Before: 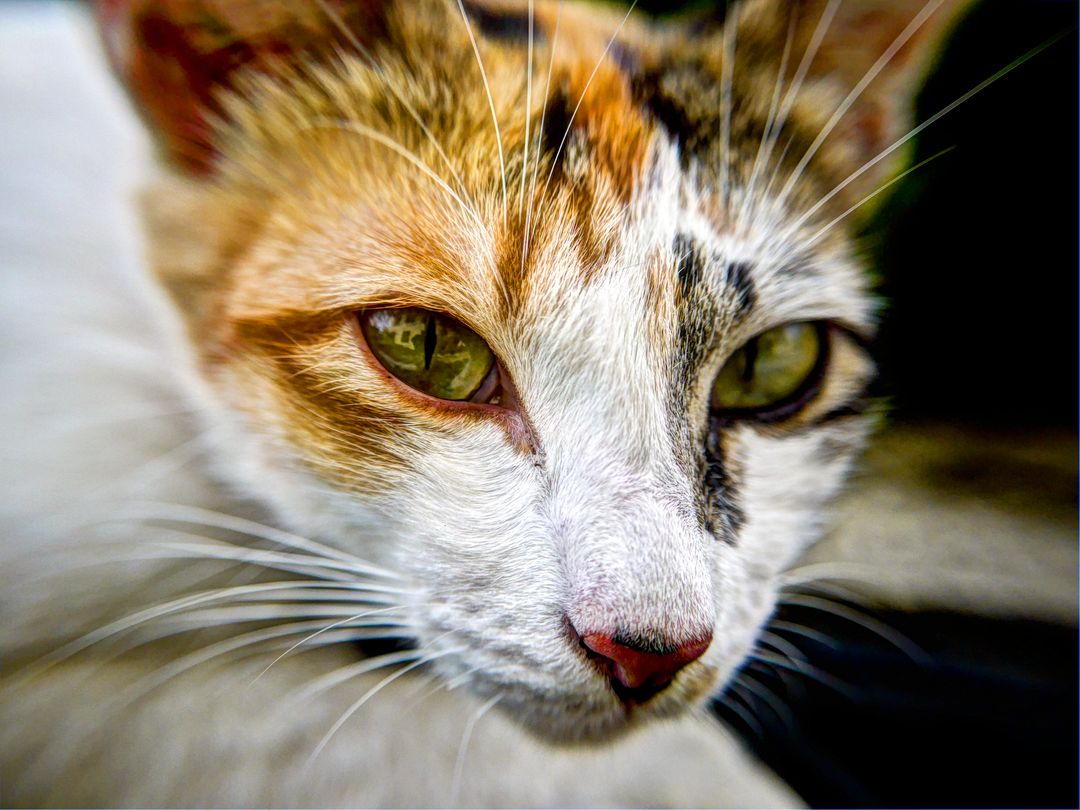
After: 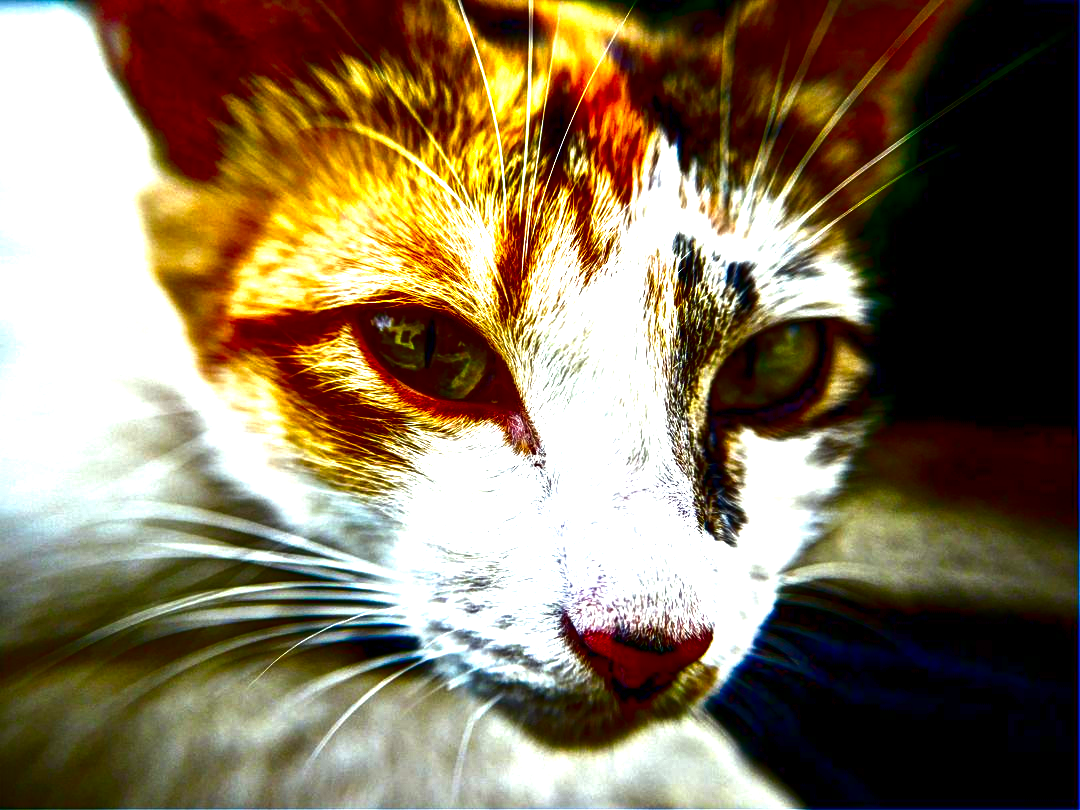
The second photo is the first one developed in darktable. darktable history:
color correction: highlights a* -6.69, highlights b* 0.49
exposure: exposure 0.935 EV, compensate highlight preservation false
contrast brightness saturation: brightness -1, saturation 1
